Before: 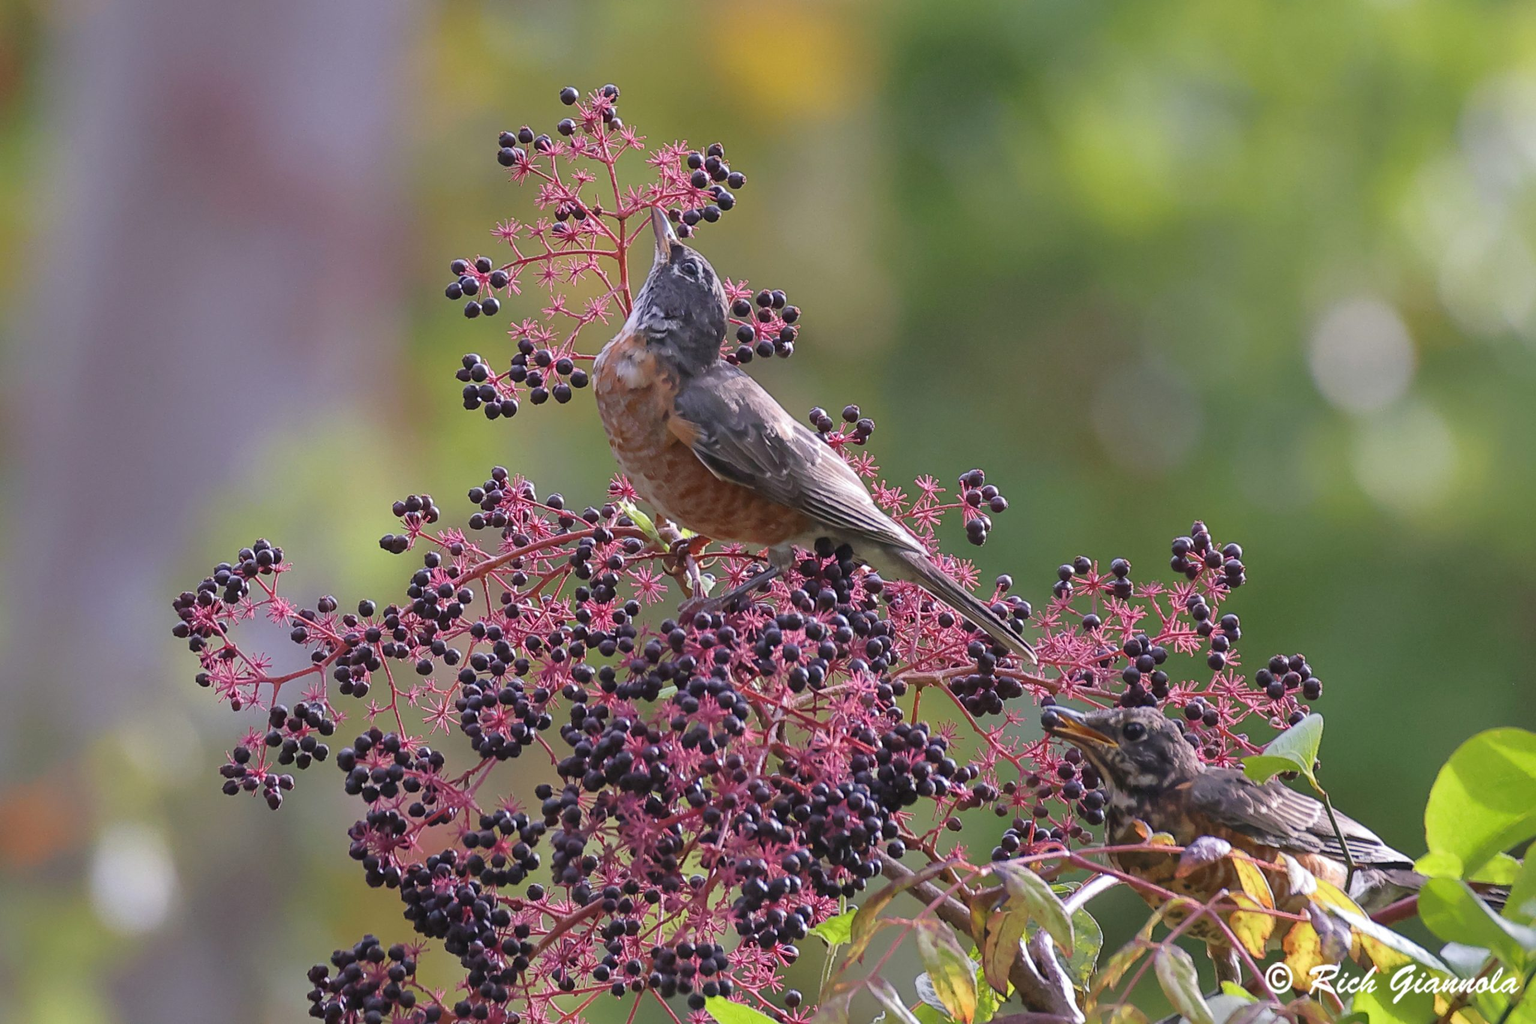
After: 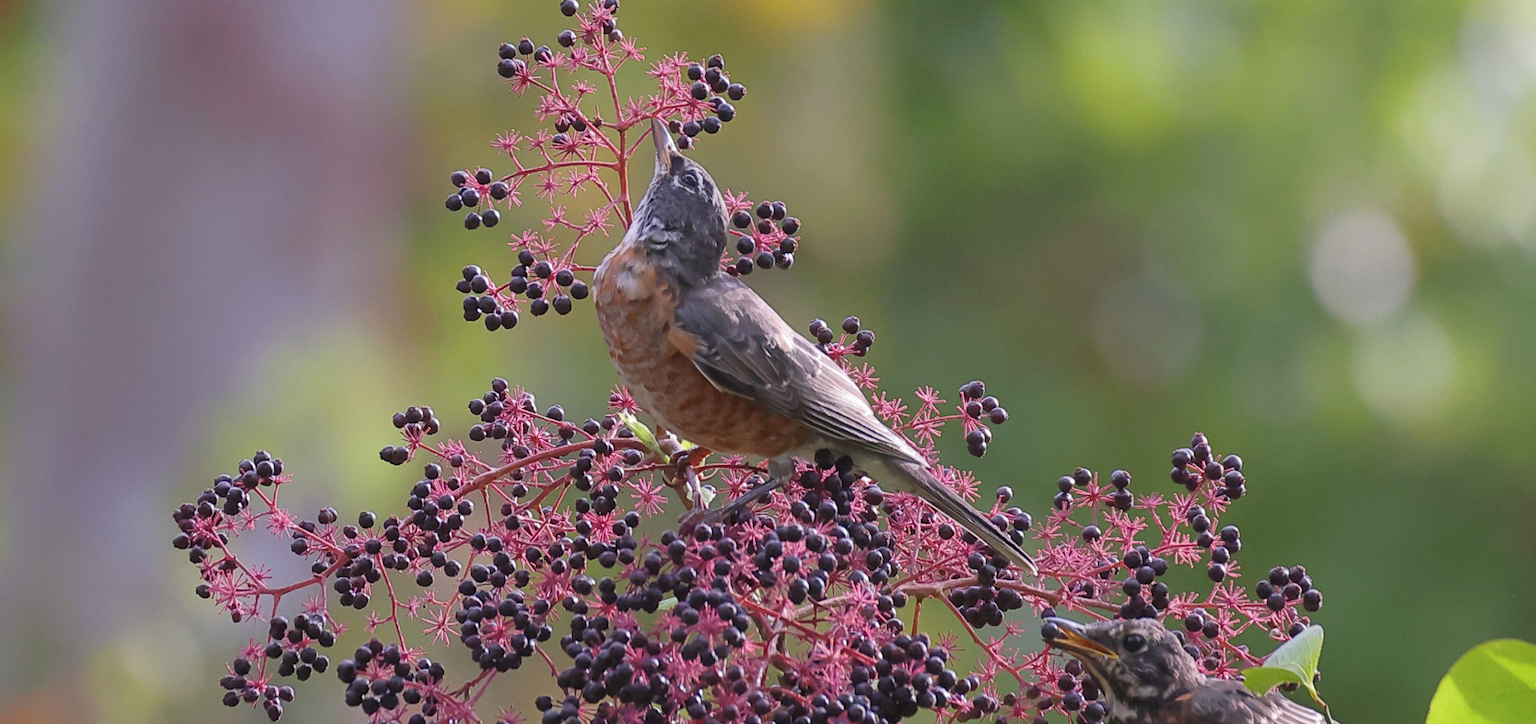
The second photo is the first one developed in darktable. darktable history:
crop and rotate: top 8.681%, bottom 20.523%
shadows and highlights: shadows -25.27, highlights 51.72, soften with gaussian
